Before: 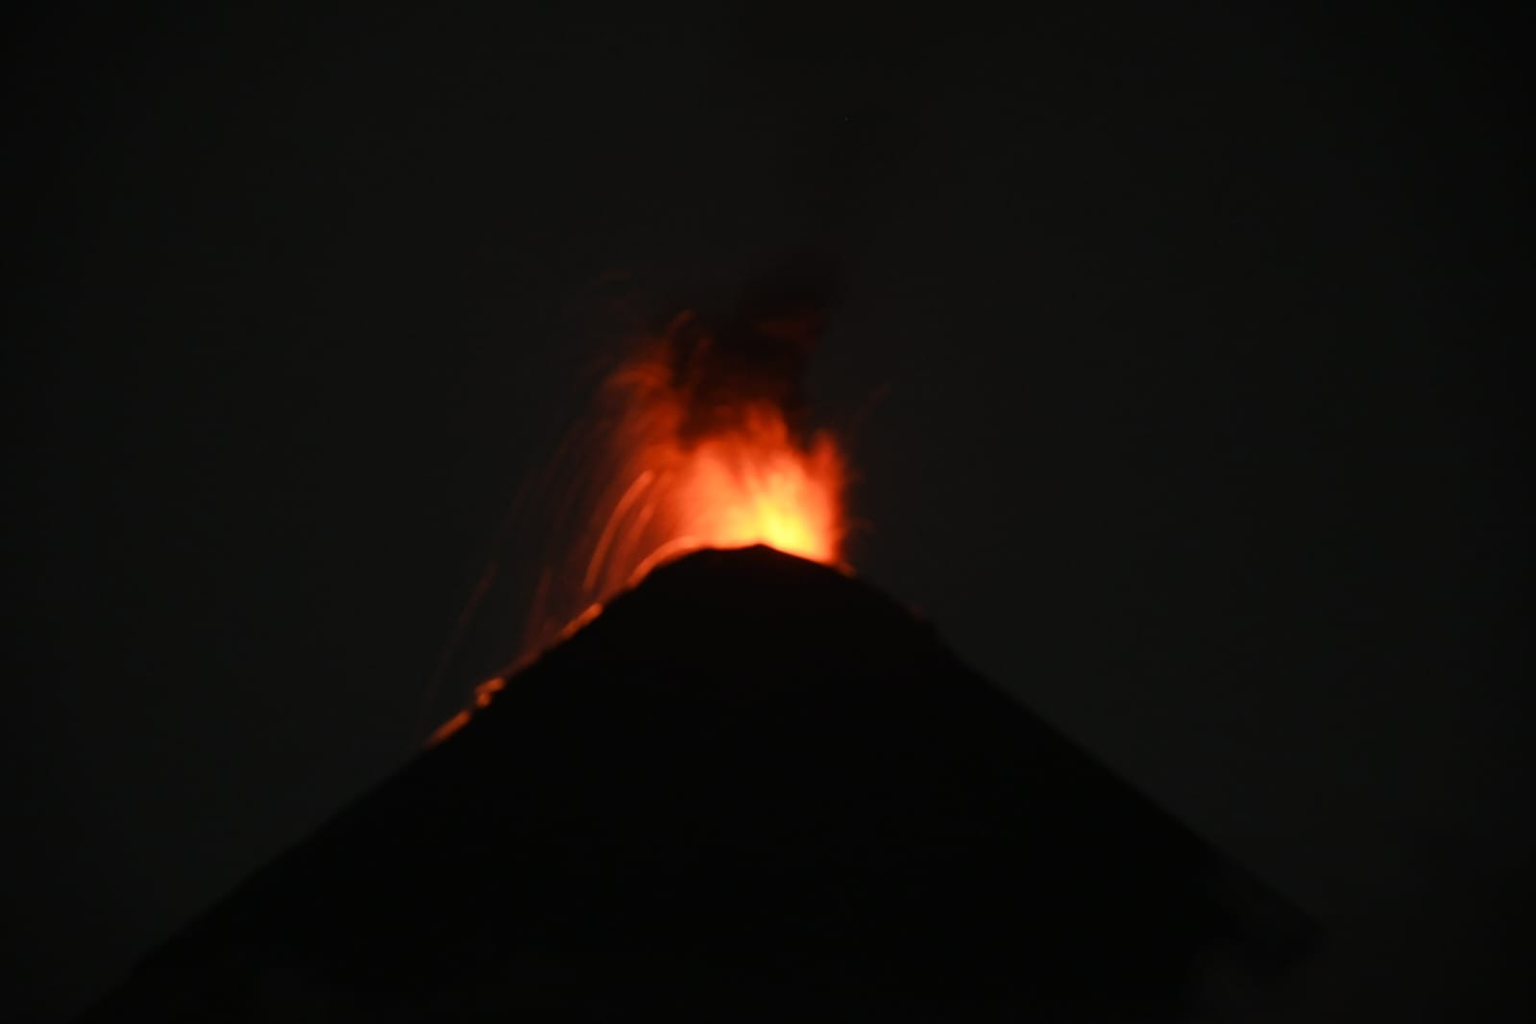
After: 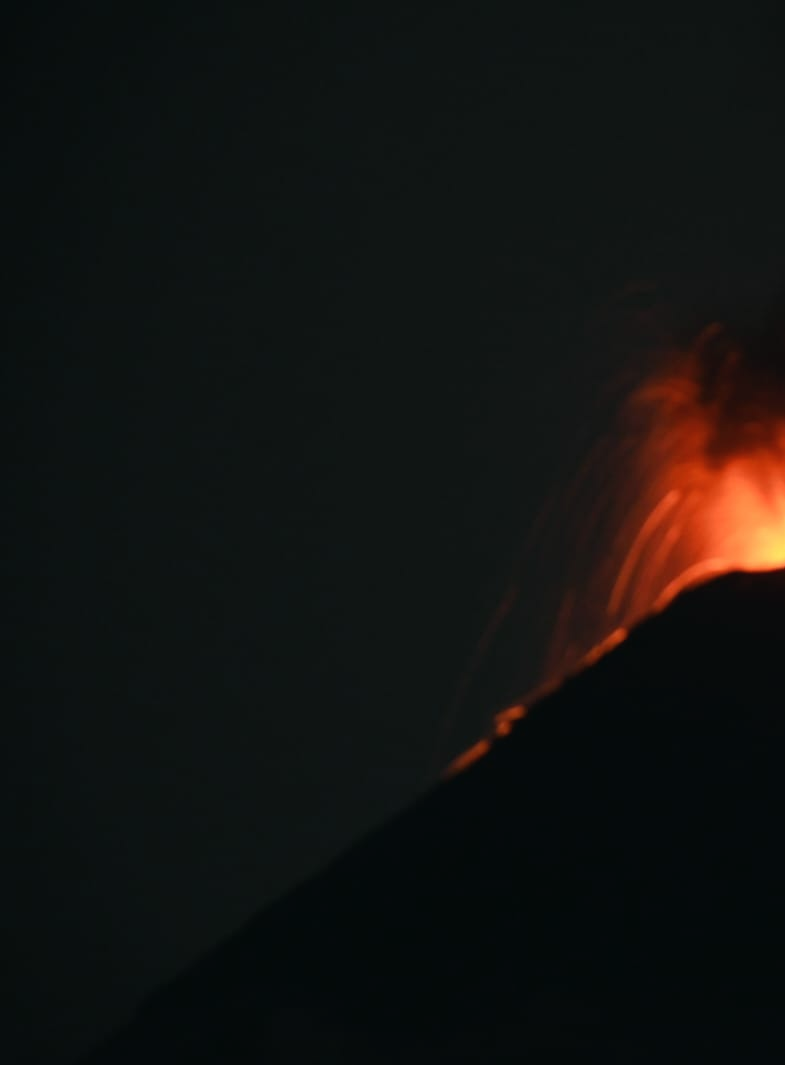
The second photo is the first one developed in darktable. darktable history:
crop and rotate: left 0%, top 0%, right 50.845%
color balance: mode lift, gamma, gain (sRGB), lift [1, 1, 1.022, 1.026]
